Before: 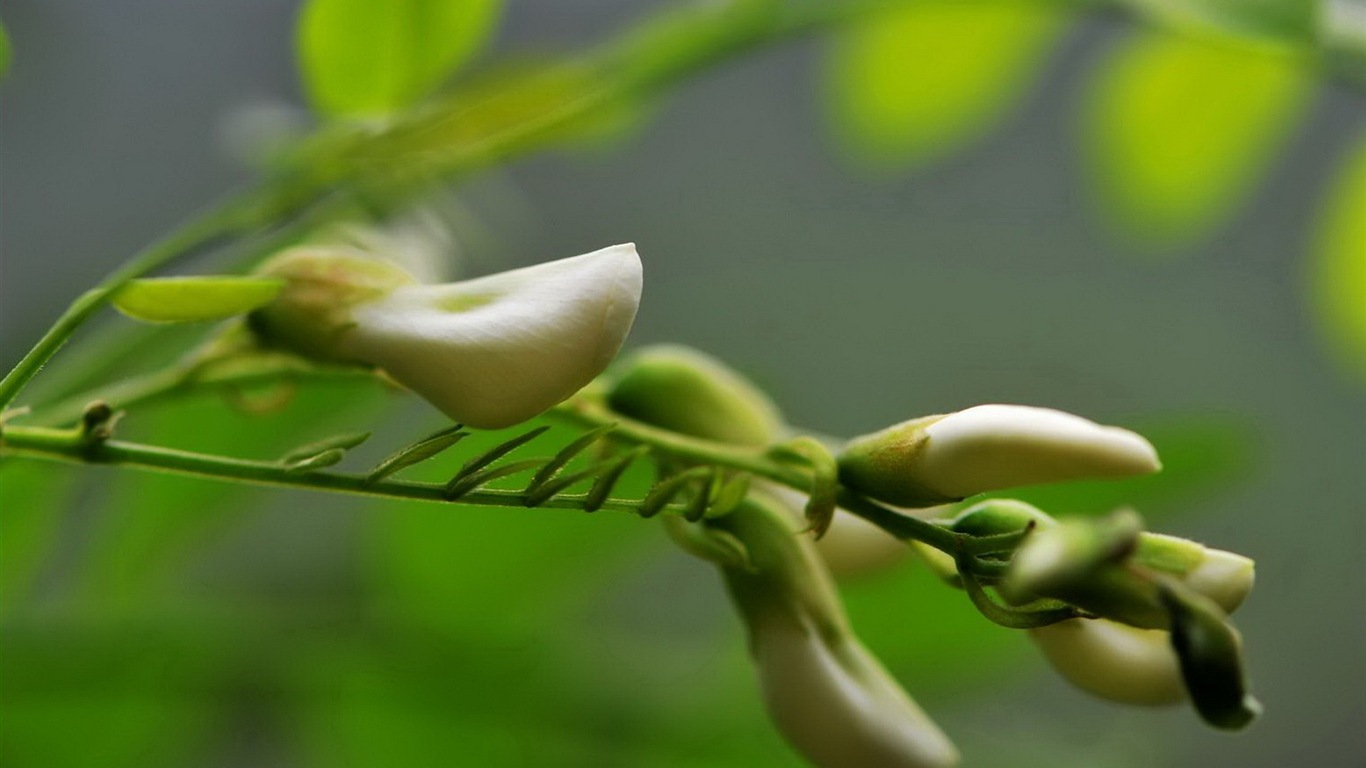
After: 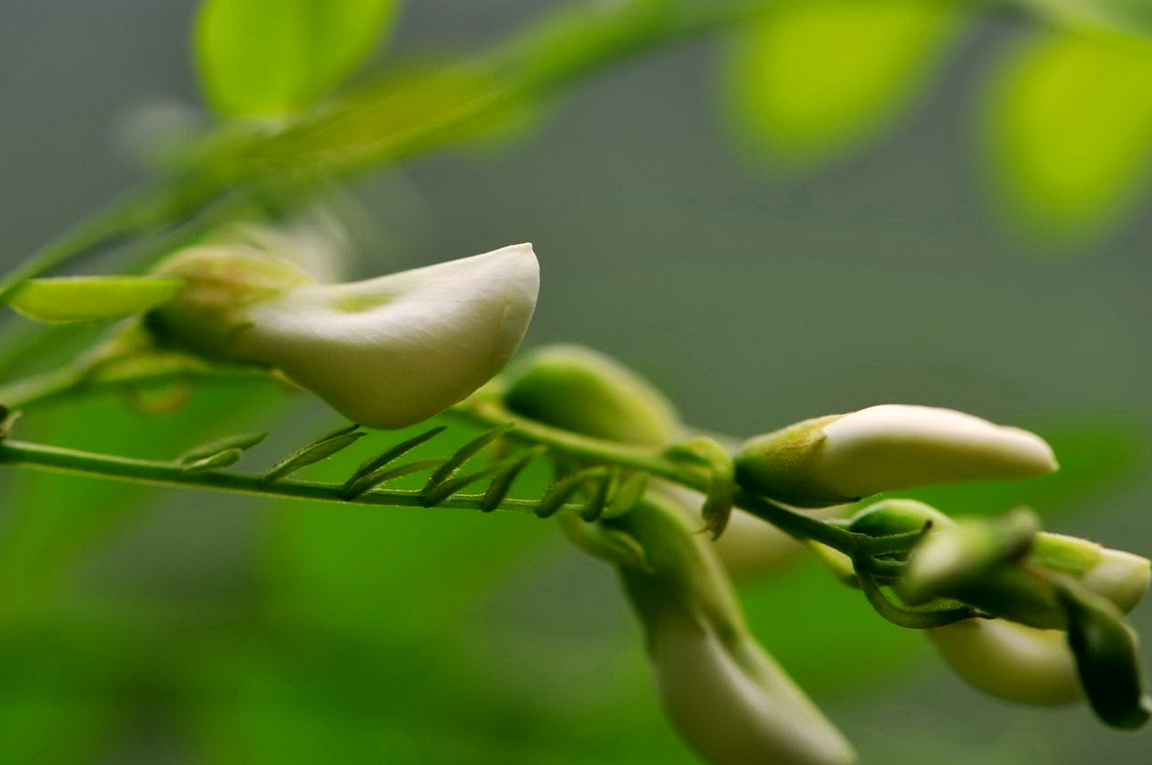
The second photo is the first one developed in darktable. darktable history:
color correction: highlights a* 4.02, highlights b* 4.98, shadows a* -7.55, shadows b* 4.98
crop: left 7.598%, right 7.873%
